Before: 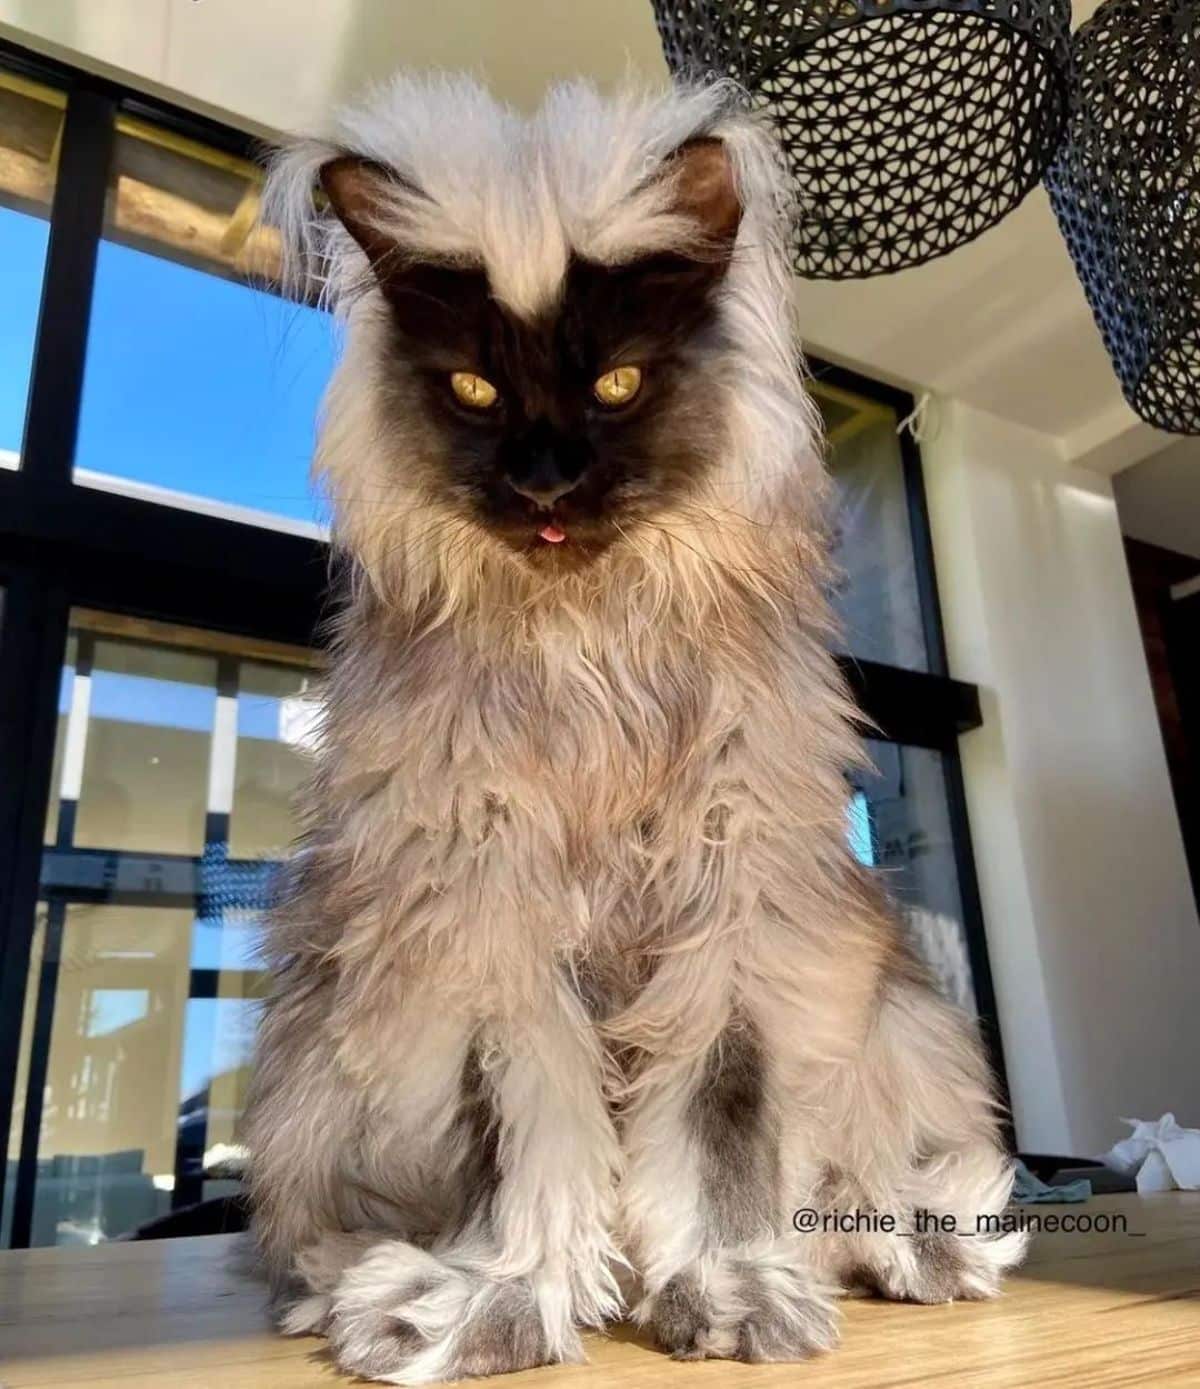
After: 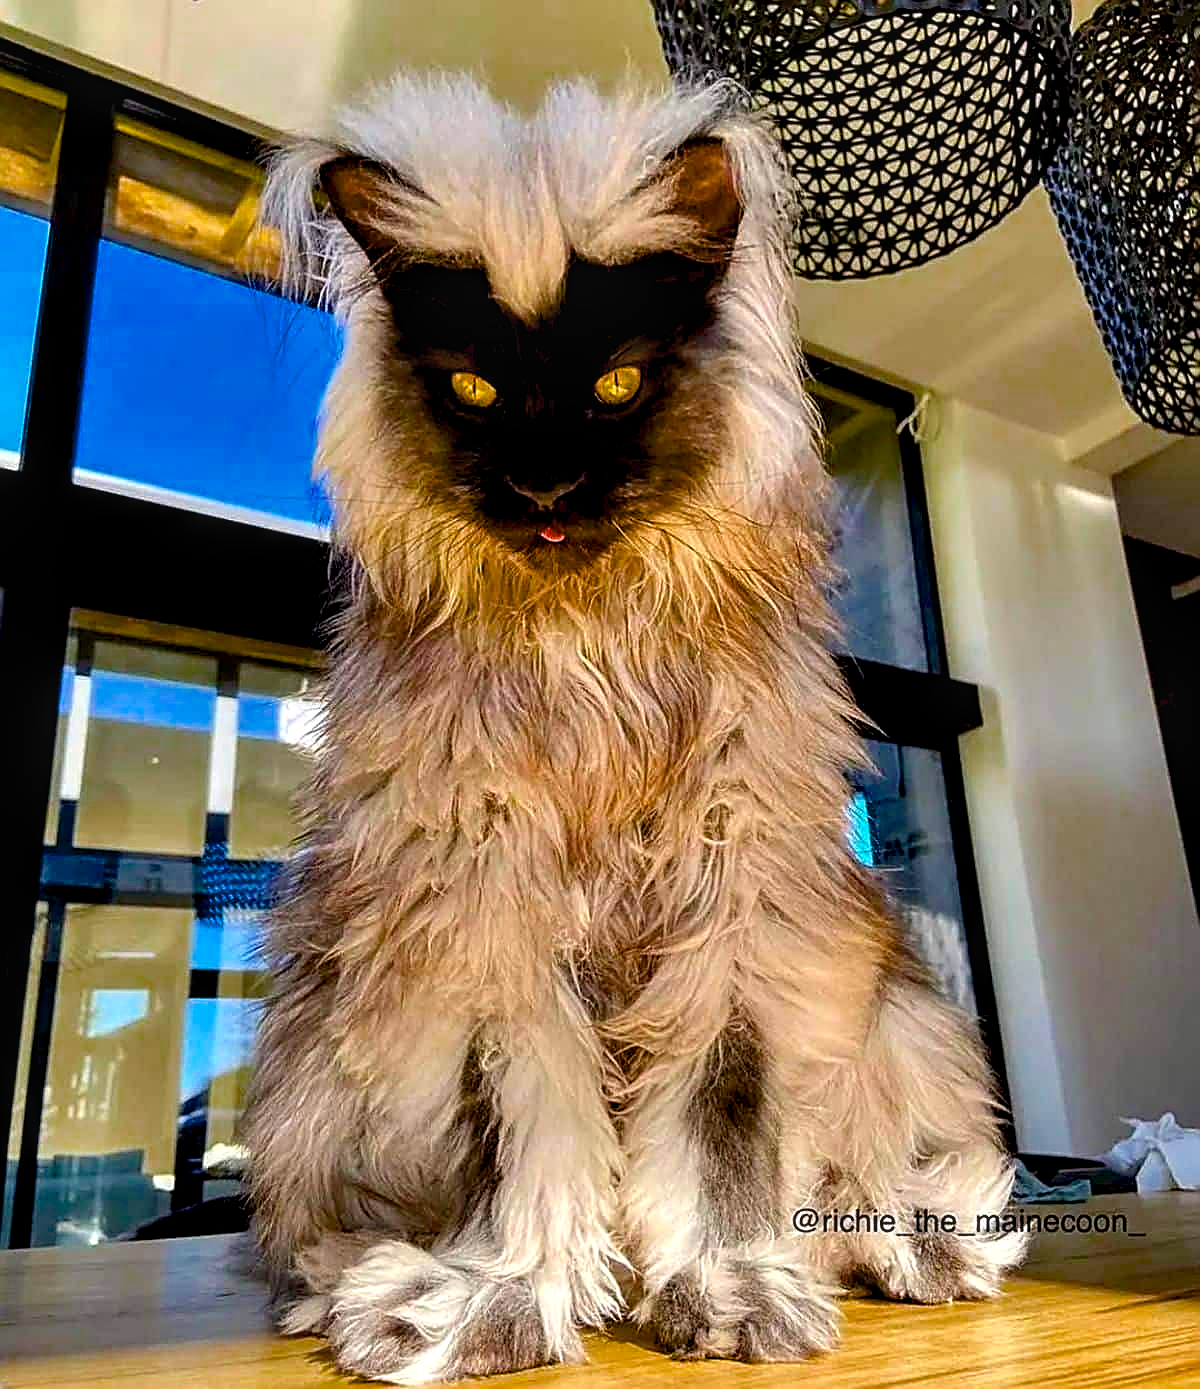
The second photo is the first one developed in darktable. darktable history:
sharpen: radius 1.713, amount 1.281
local contrast: on, module defaults
color balance rgb: global offset › luminance -0.897%, linear chroma grading › global chroma 14.643%, perceptual saturation grading › global saturation 29.914%, perceptual brilliance grading › highlights 9.466%, perceptual brilliance grading › mid-tones 5.568%, global vibrance 16.775%, saturation formula JzAzBz (2021)
